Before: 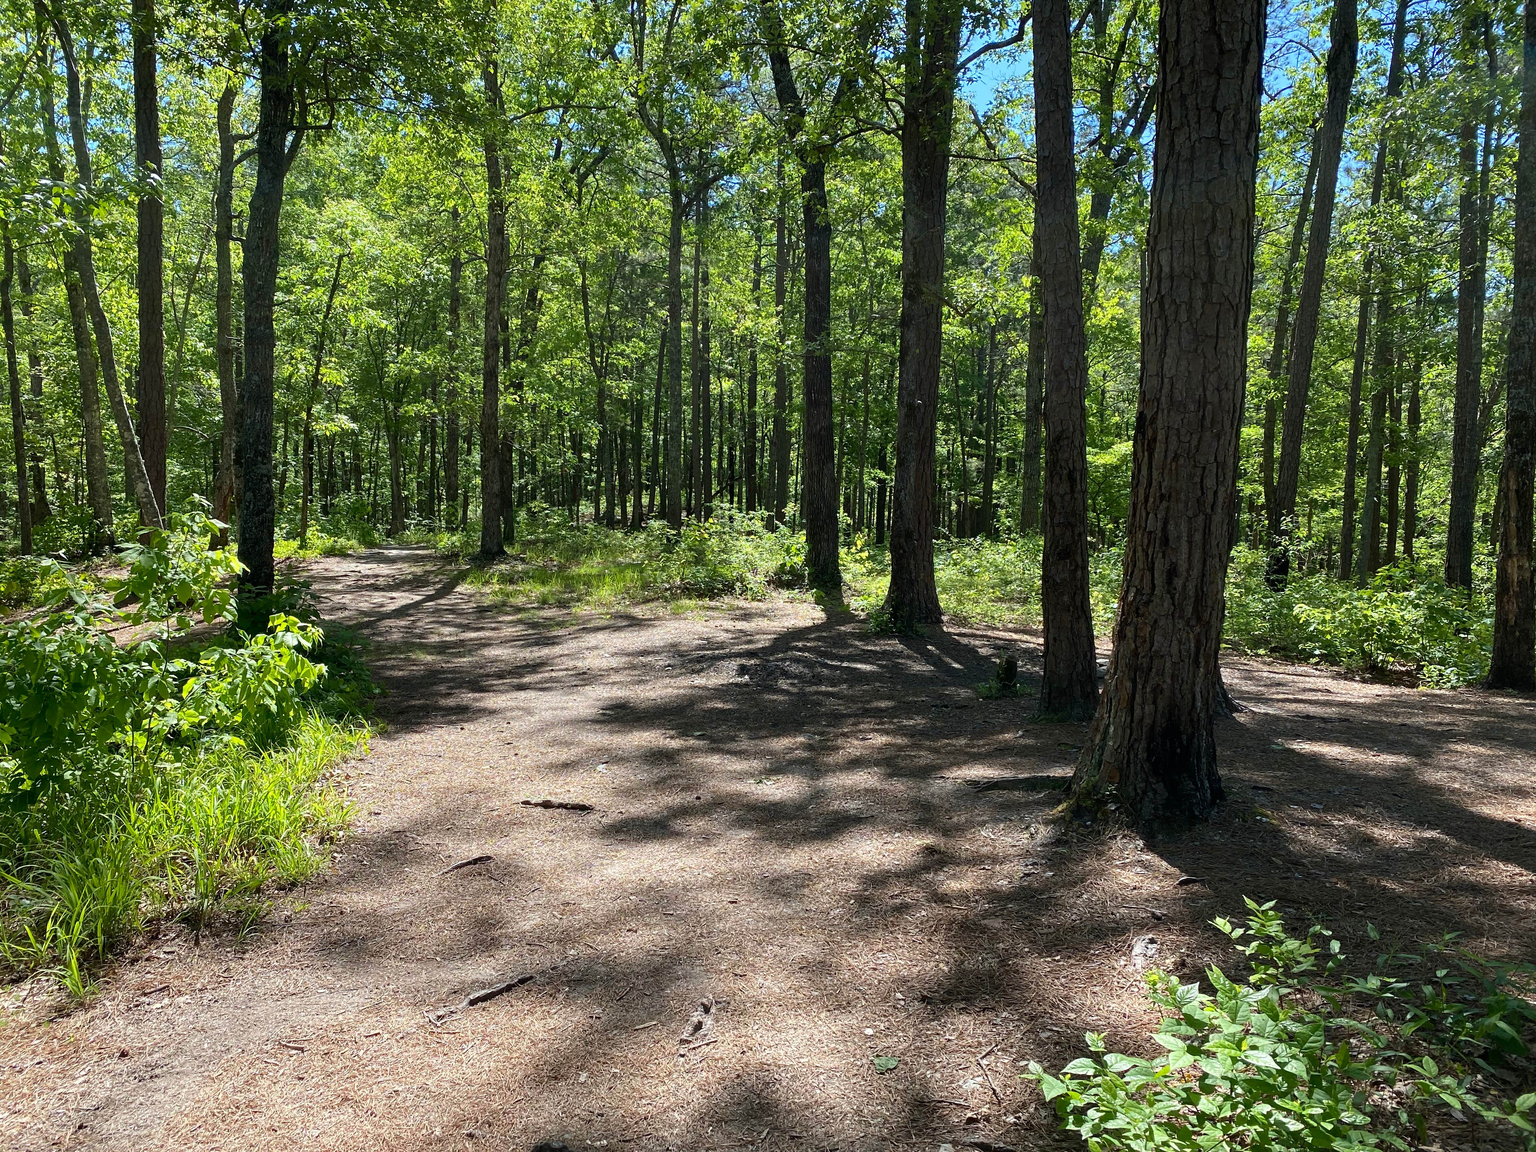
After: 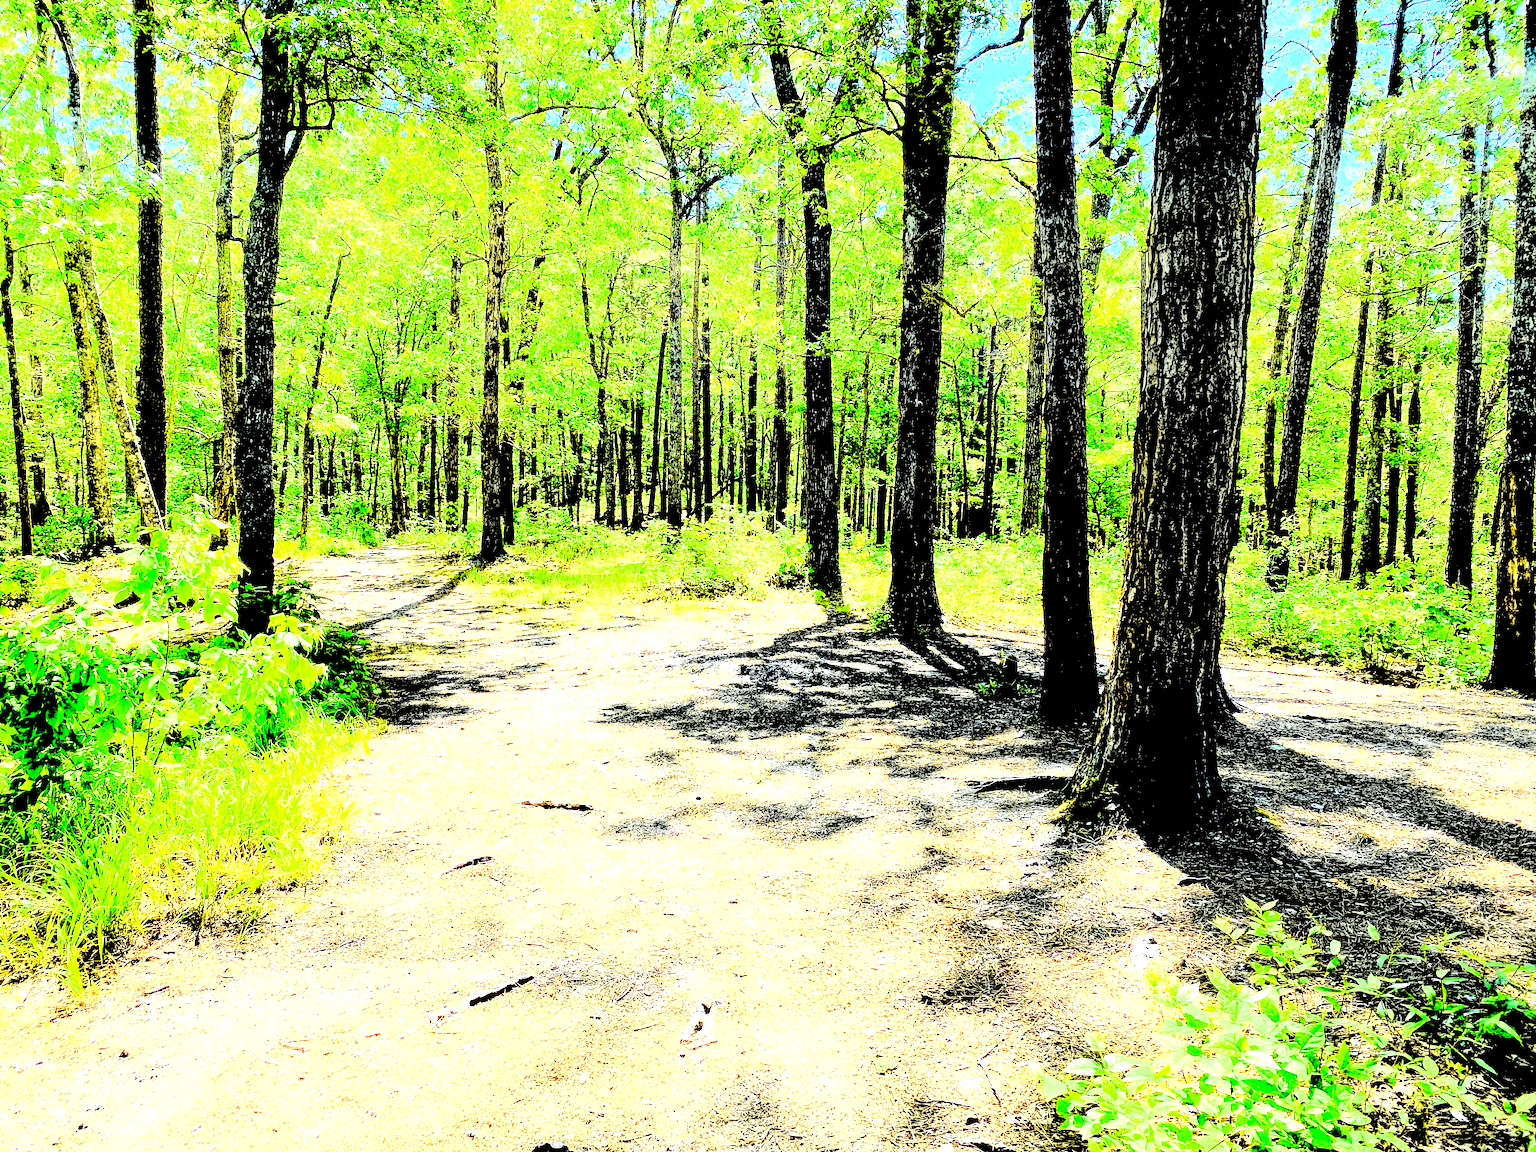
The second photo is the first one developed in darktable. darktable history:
levels: levels [0.246, 0.246, 0.506]
exposure: exposure 0.6 EV, compensate highlight preservation false
tone curve: curves: ch0 [(0, 0.003) (0.113, 0.081) (0.207, 0.184) (0.515, 0.612) (0.712, 0.793) (0.984, 0.961)]; ch1 [(0, 0) (0.172, 0.123) (0.317, 0.272) (0.414, 0.382) (0.476, 0.479) (0.505, 0.498) (0.534, 0.534) (0.621, 0.65) (0.709, 0.764) (1, 1)]; ch2 [(0, 0) (0.411, 0.424) (0.505, 0.505) (0.521, 0.524) (0.537, 0.57) (0.65, 0.699) (1, 1)], color space Lab, independent channels, preserve colors none
